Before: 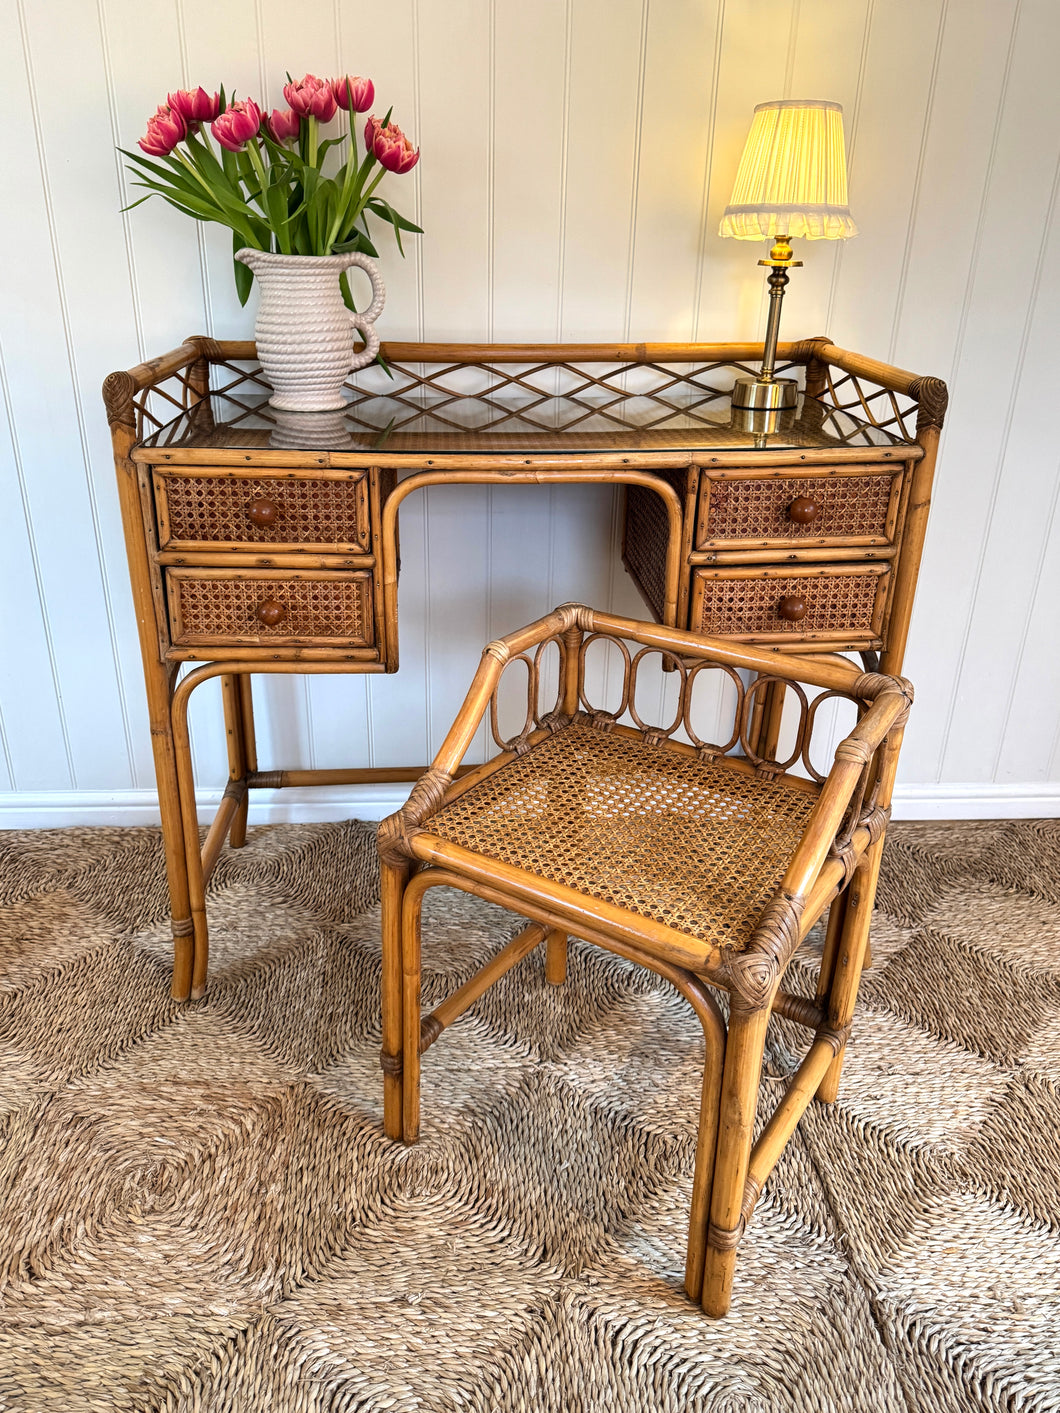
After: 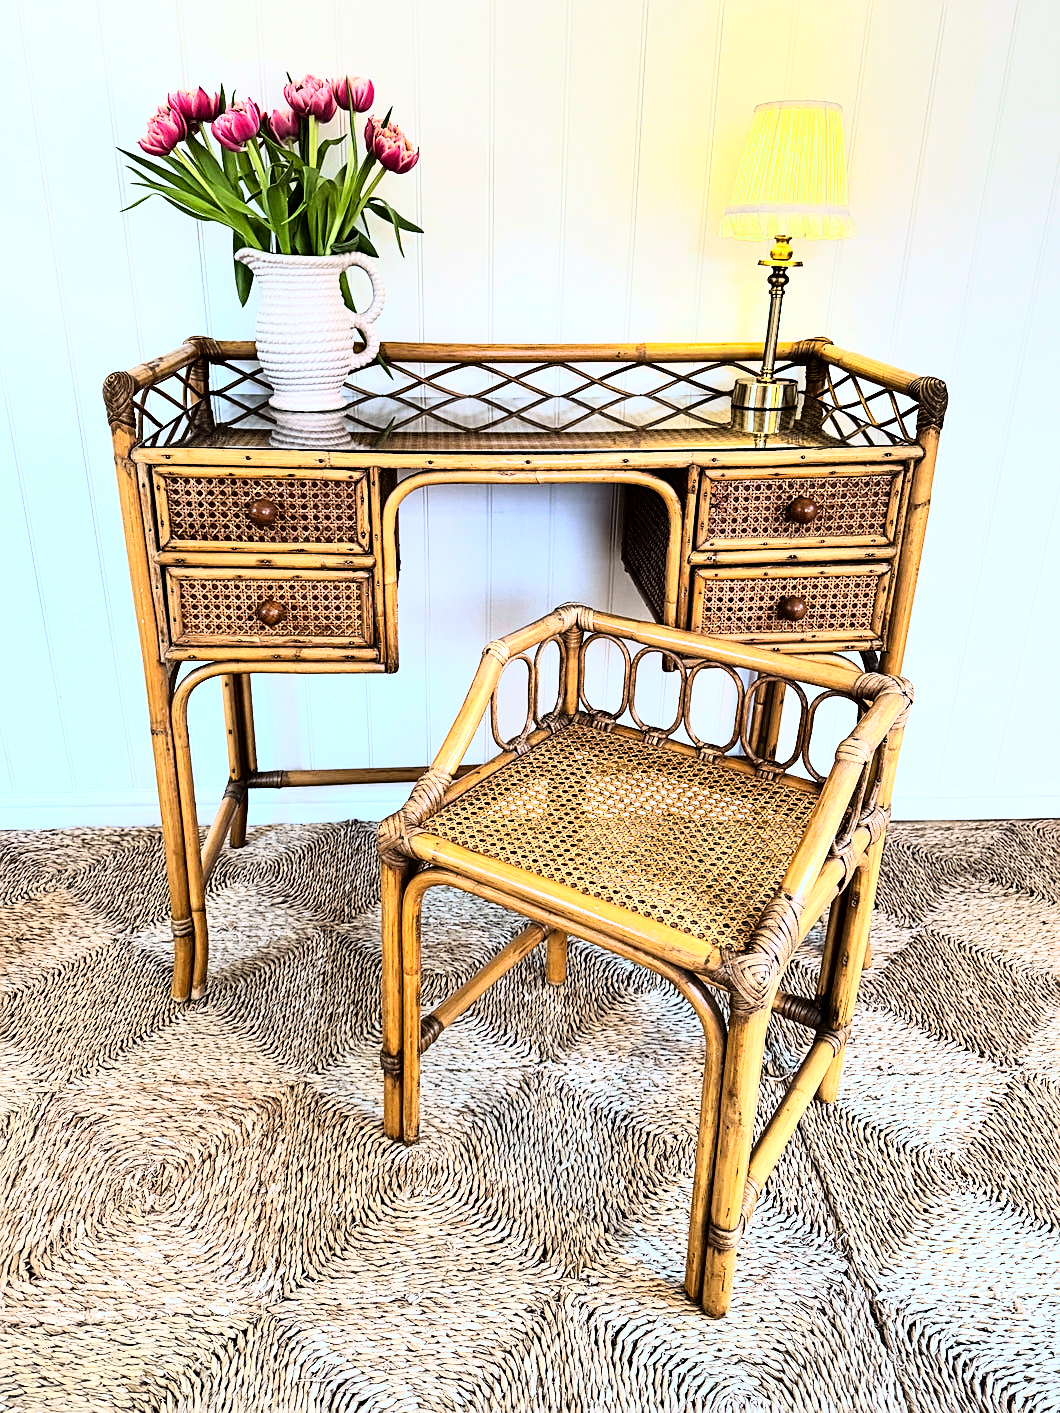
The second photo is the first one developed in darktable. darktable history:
sharpen: on, module defaults
white balance: red 0.924, blue 1.095
rgb curve: curves: ch0 [(0, 0) (0.21, 0.15) (0.24, 0.21) (0.5, 0.75) (0.75, 0.96) (0.89, 0.99) (1, 1)]; ch1 [(0, 0.02) (0.21, 0.13) (0.25, 0.2) (0.5, 0.67) (0.75, 0.9) (0.89, 0.97) (1, 1)]; ch2 [(0, 0.02) (0.21, 0.13) (0.25, 0.2) (0.5, 0.67) (0.75, 0.9) (0.89, 0.97) (1, 1)], compensate middle gray true
